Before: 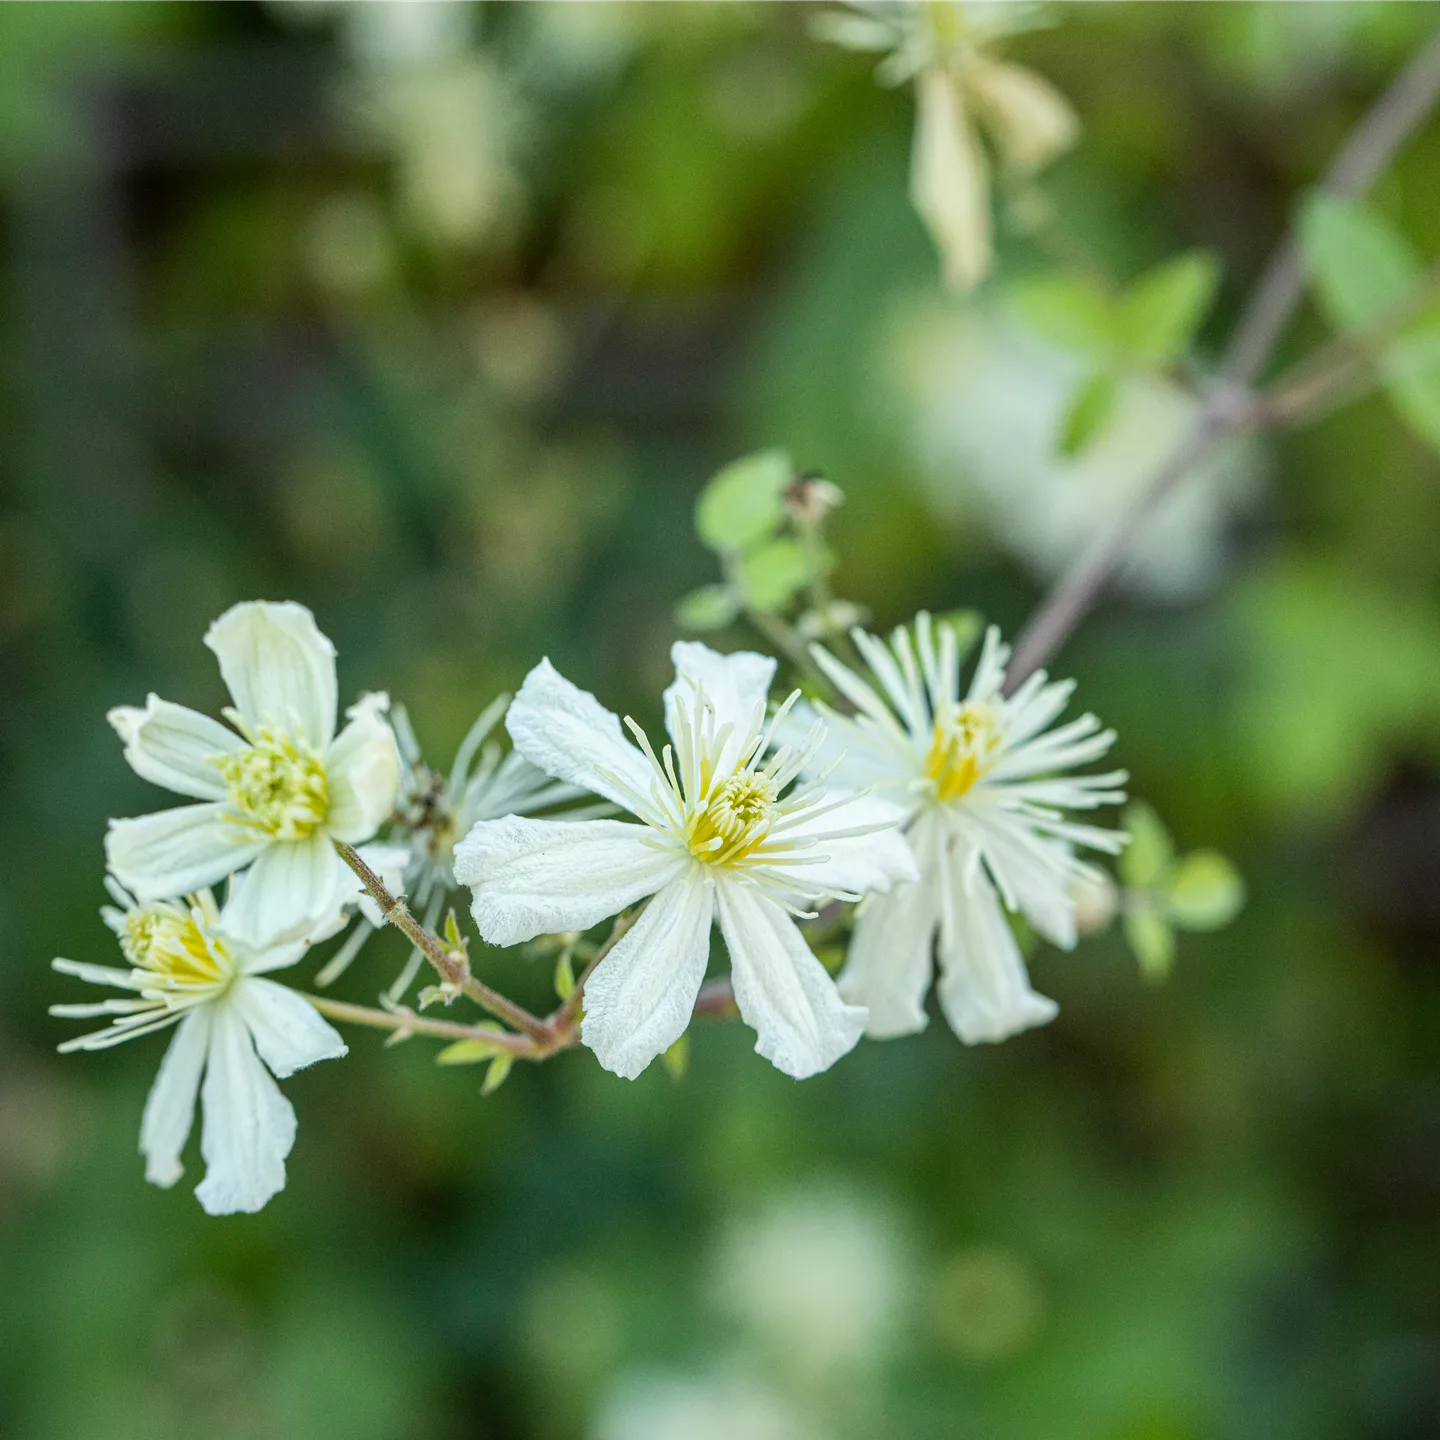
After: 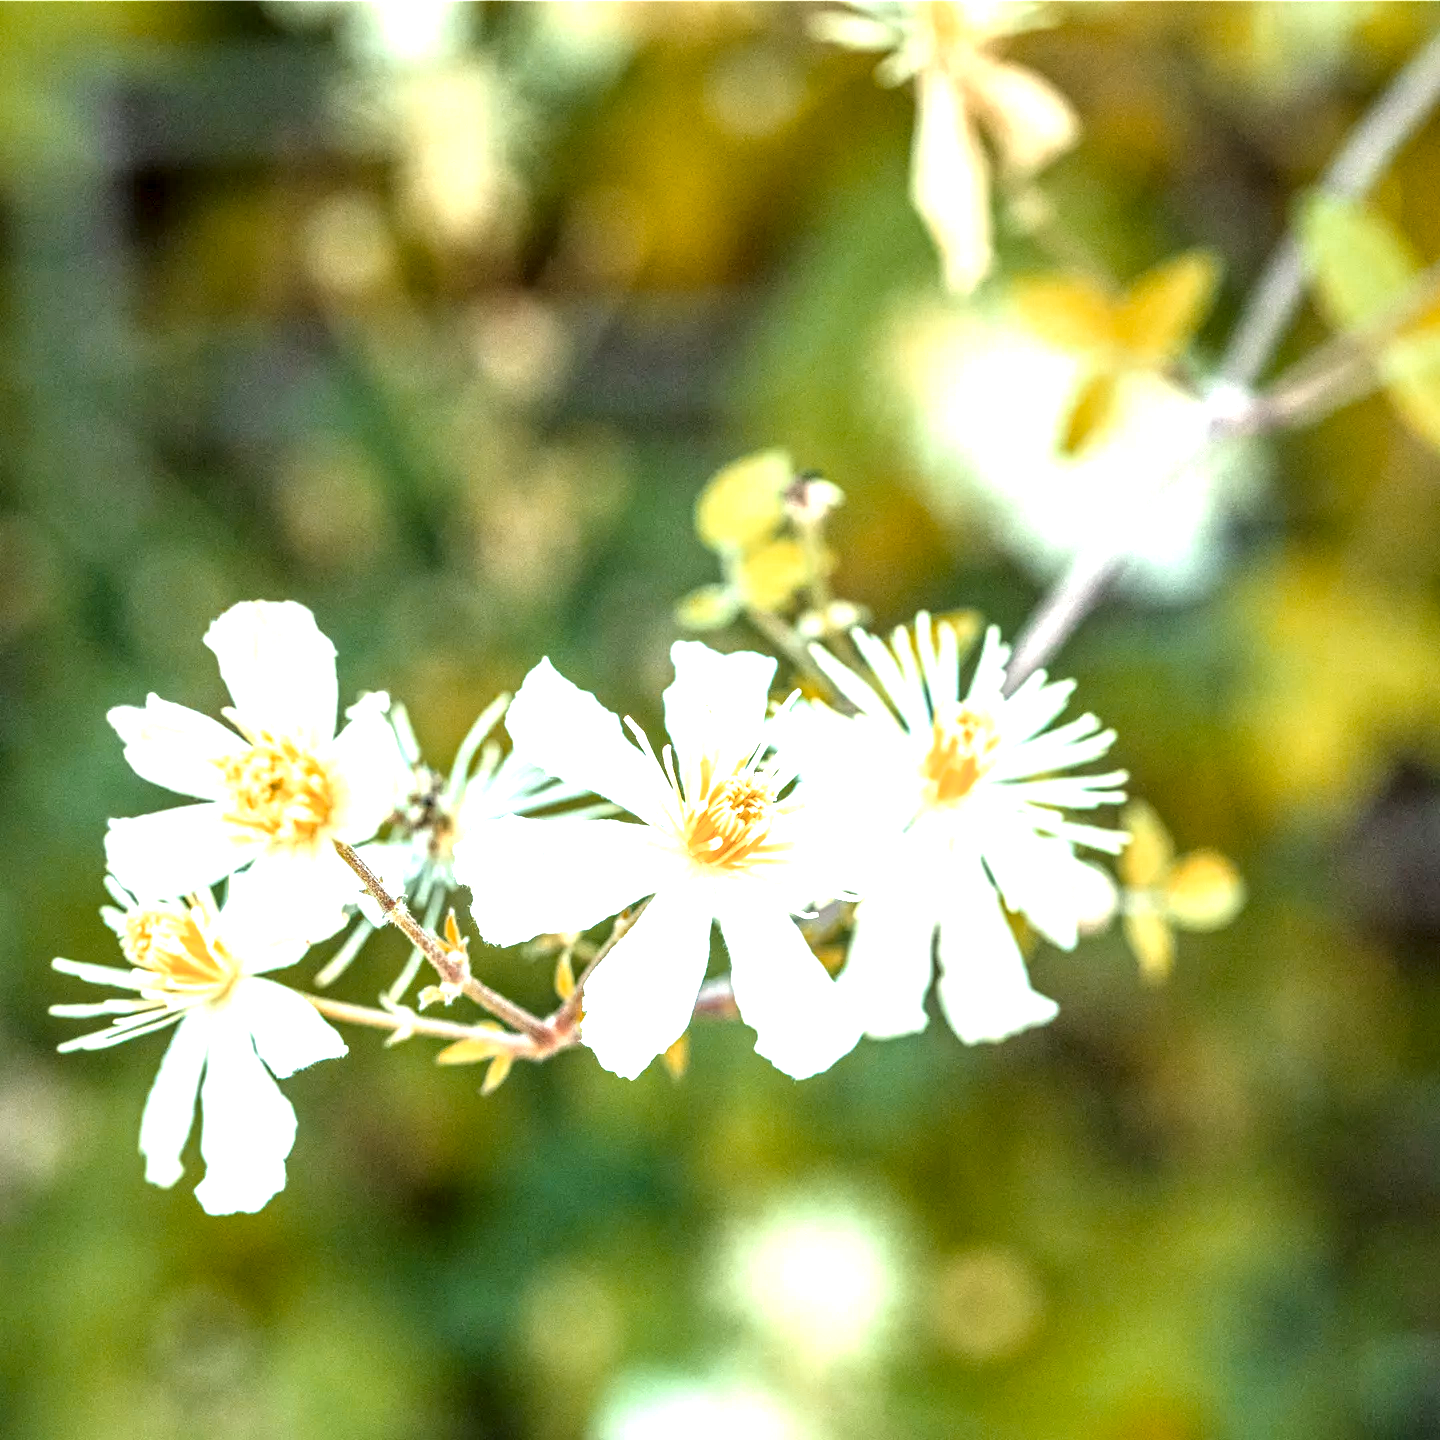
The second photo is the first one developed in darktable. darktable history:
exposure: black level correction 0, exposure 1.74 EV, compensate exposure bias true, compensate highlight preservation false
color zones: curves: ch0 [(0, 0.299) (0.25, 0.383) (0.456, 0.352) (0.736, 0.571)]; ch1 [(0, 0.63) (0.151, 0.568) (0.254, 0.416) (0.47, 0.558) (0.732, 0.37) (0.909, 0.492)]; ch2 [(0.004, 0.604) (0.158, 0.443) (0.257, 0.403) (0.761, 0.468)]
local contrast: detail 154%
